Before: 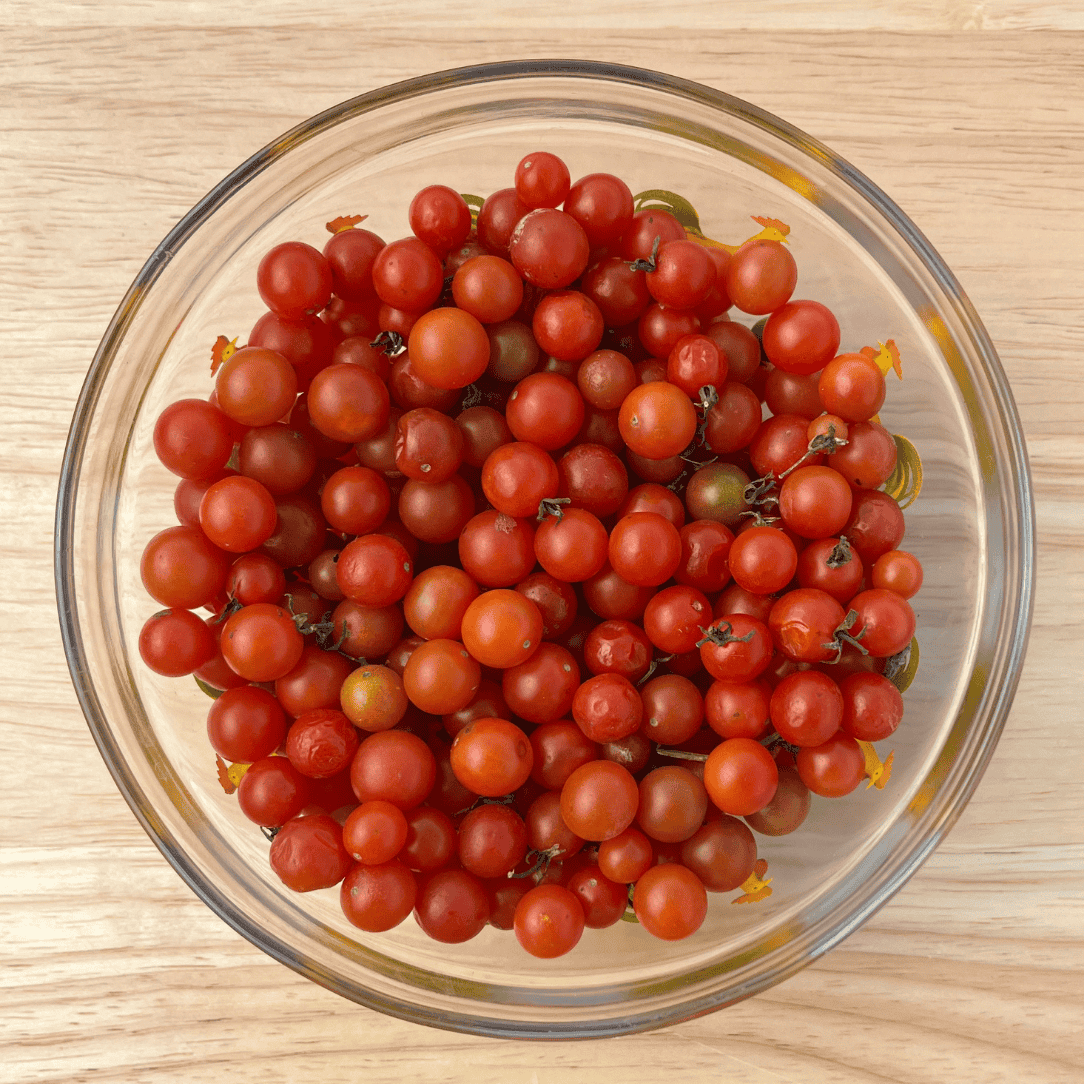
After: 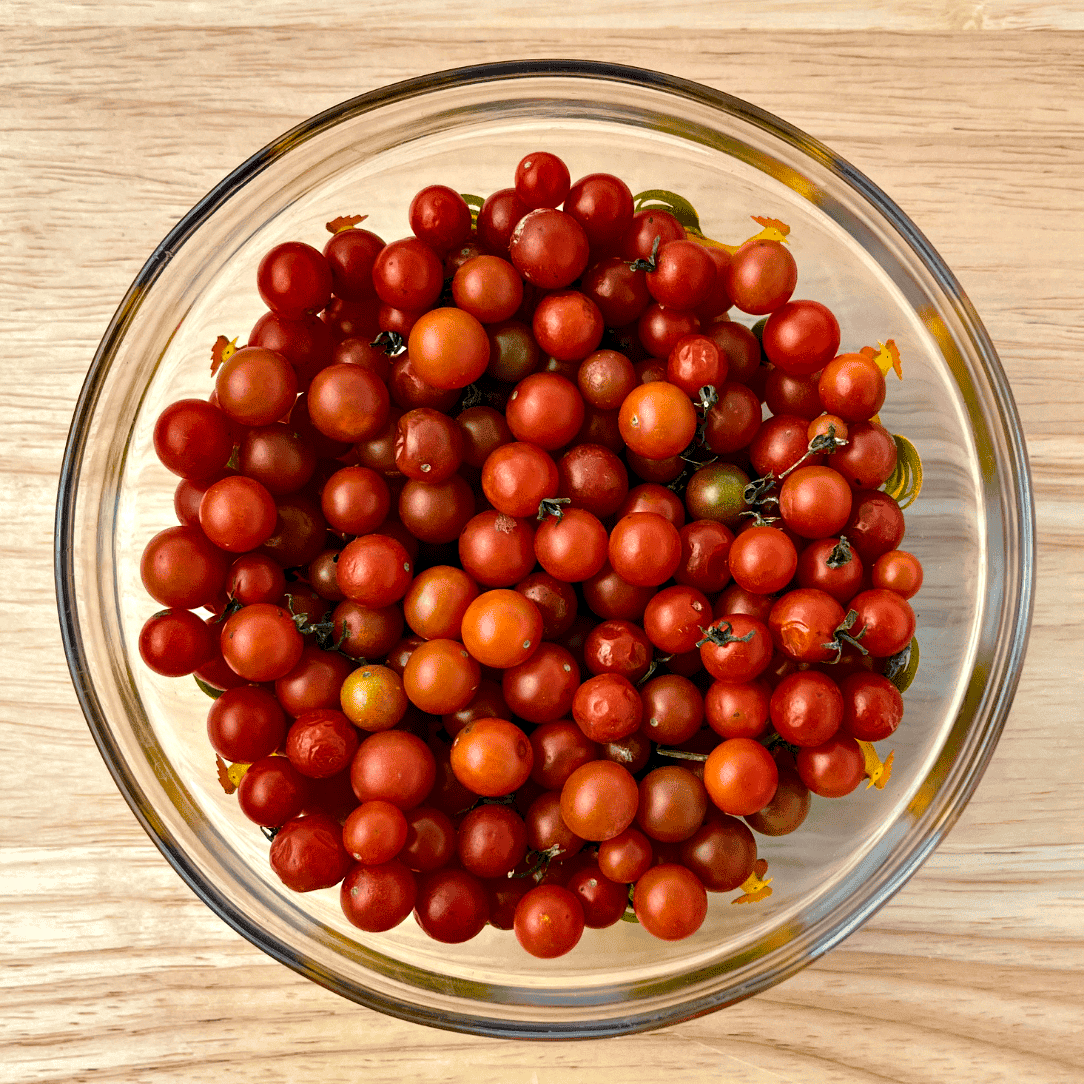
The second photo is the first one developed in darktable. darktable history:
tone curve: curves: ch0 [(0, 0) (0.08, 0.056) (0.4, 0.4) (0.6, 0.612) (0.92, 0.924) (1, 1)], color space Lab, independent channels, preserve colors none
contrast equalizer: octaves 7, y [[0.6 ×6], [0.55 ×6], [0 ×6], [0 ×6], [0 ×6]]
color balance rgb: shadows lift › luminance -10.137%, shadows lift › chroma 0.863%, shadows lift › hue 113.07°, perceptual saturation grading › global saturation 19.993%, perceptual brilliance grading › global brilliance -0.954%, perceptual brilliance grading › highlights -0.58%, perceptual brilliance grading › mid-tones -0.949%, perceptual brilliance grading › shadows -0.597%
